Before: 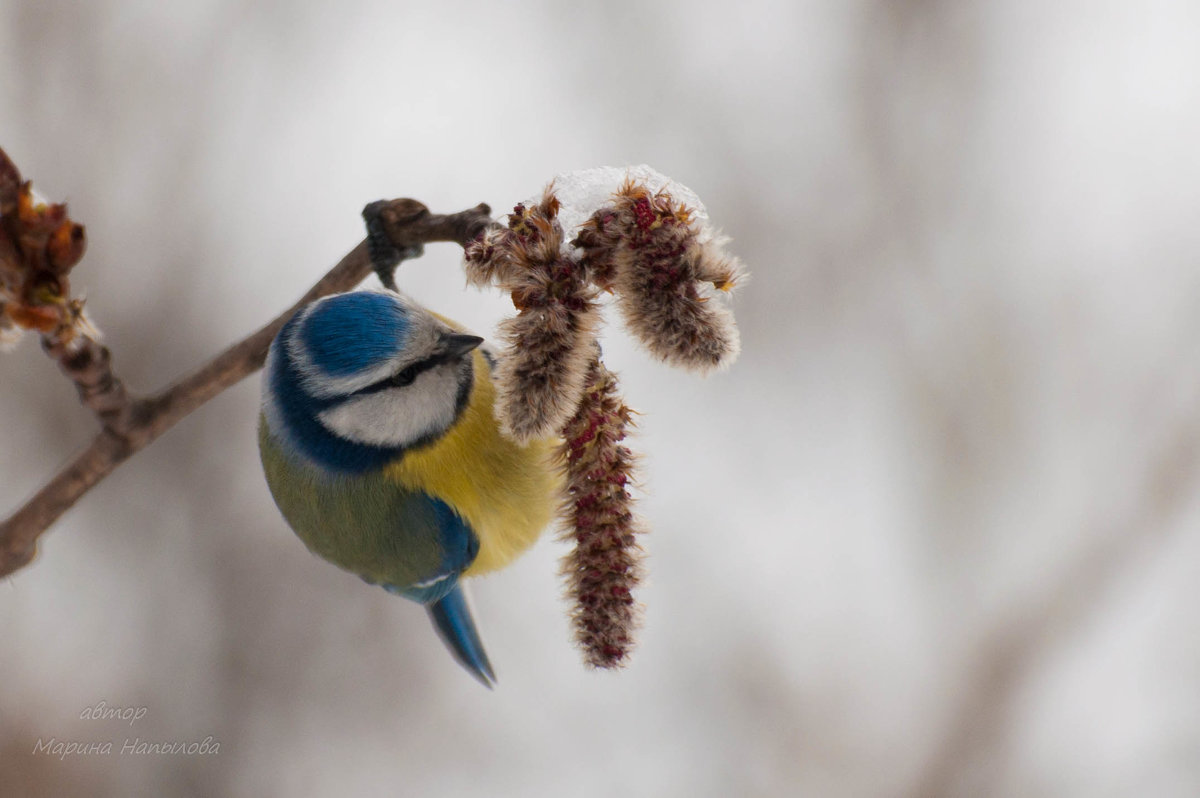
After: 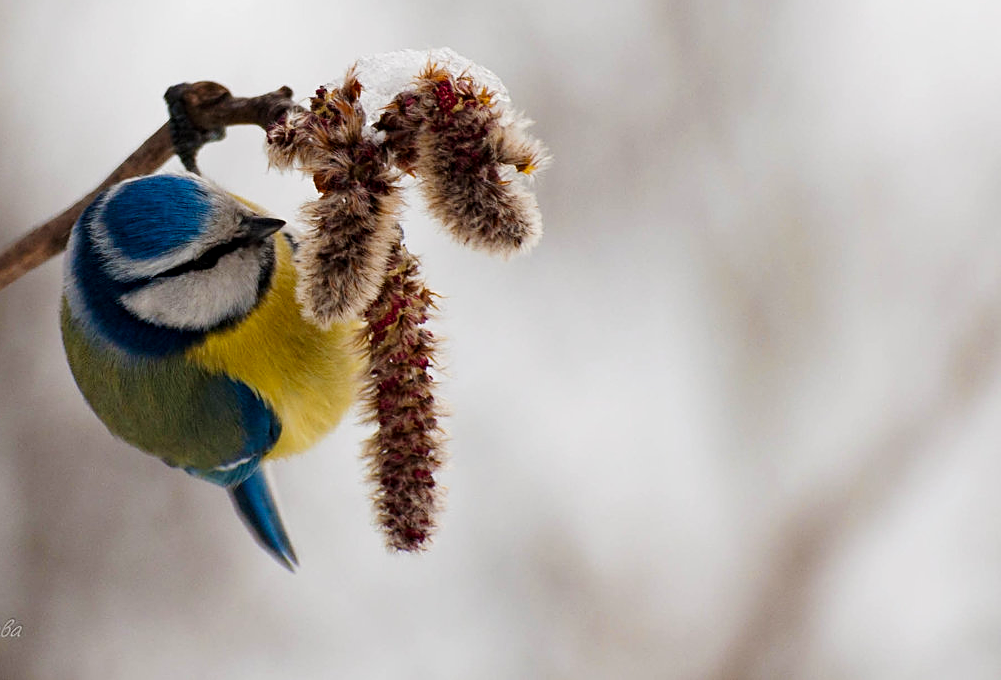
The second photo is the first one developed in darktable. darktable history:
sharpen: amount 0.496
crop: left 16.518%, top 14.711%
tone curve: curves: ch0 [(0.021, 0) (0.104, 0.052) (0.496, 0.526) (0.737, 0.783) (1, 1)], preserve colors none
haze removal: compatibility mode true, adaptive false
